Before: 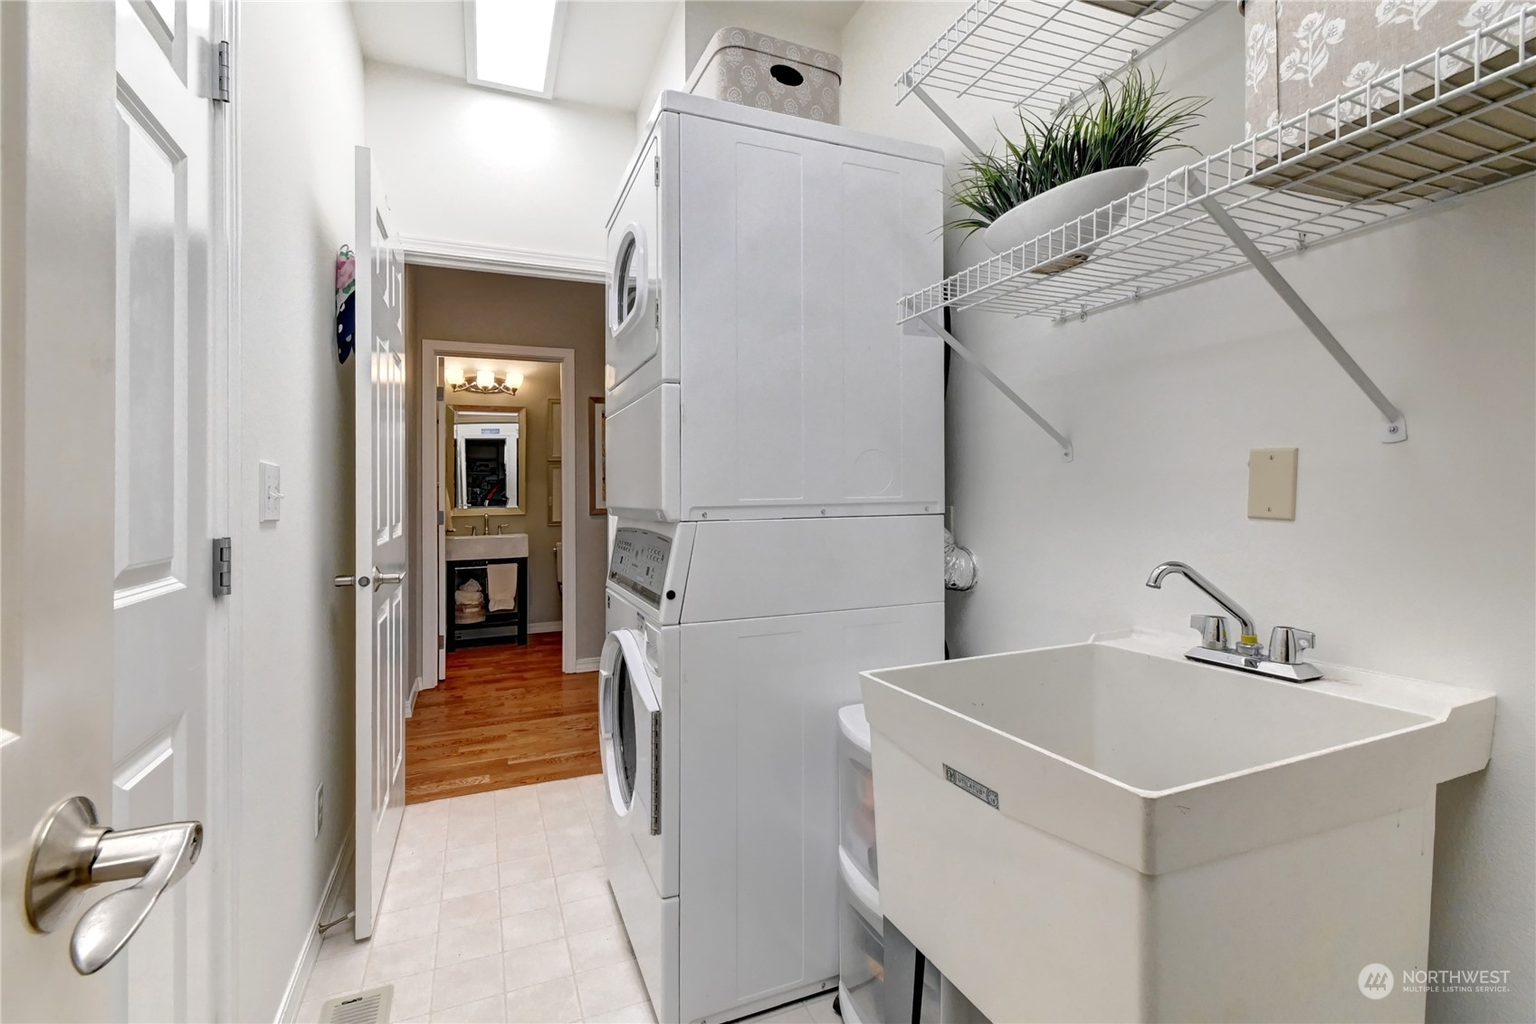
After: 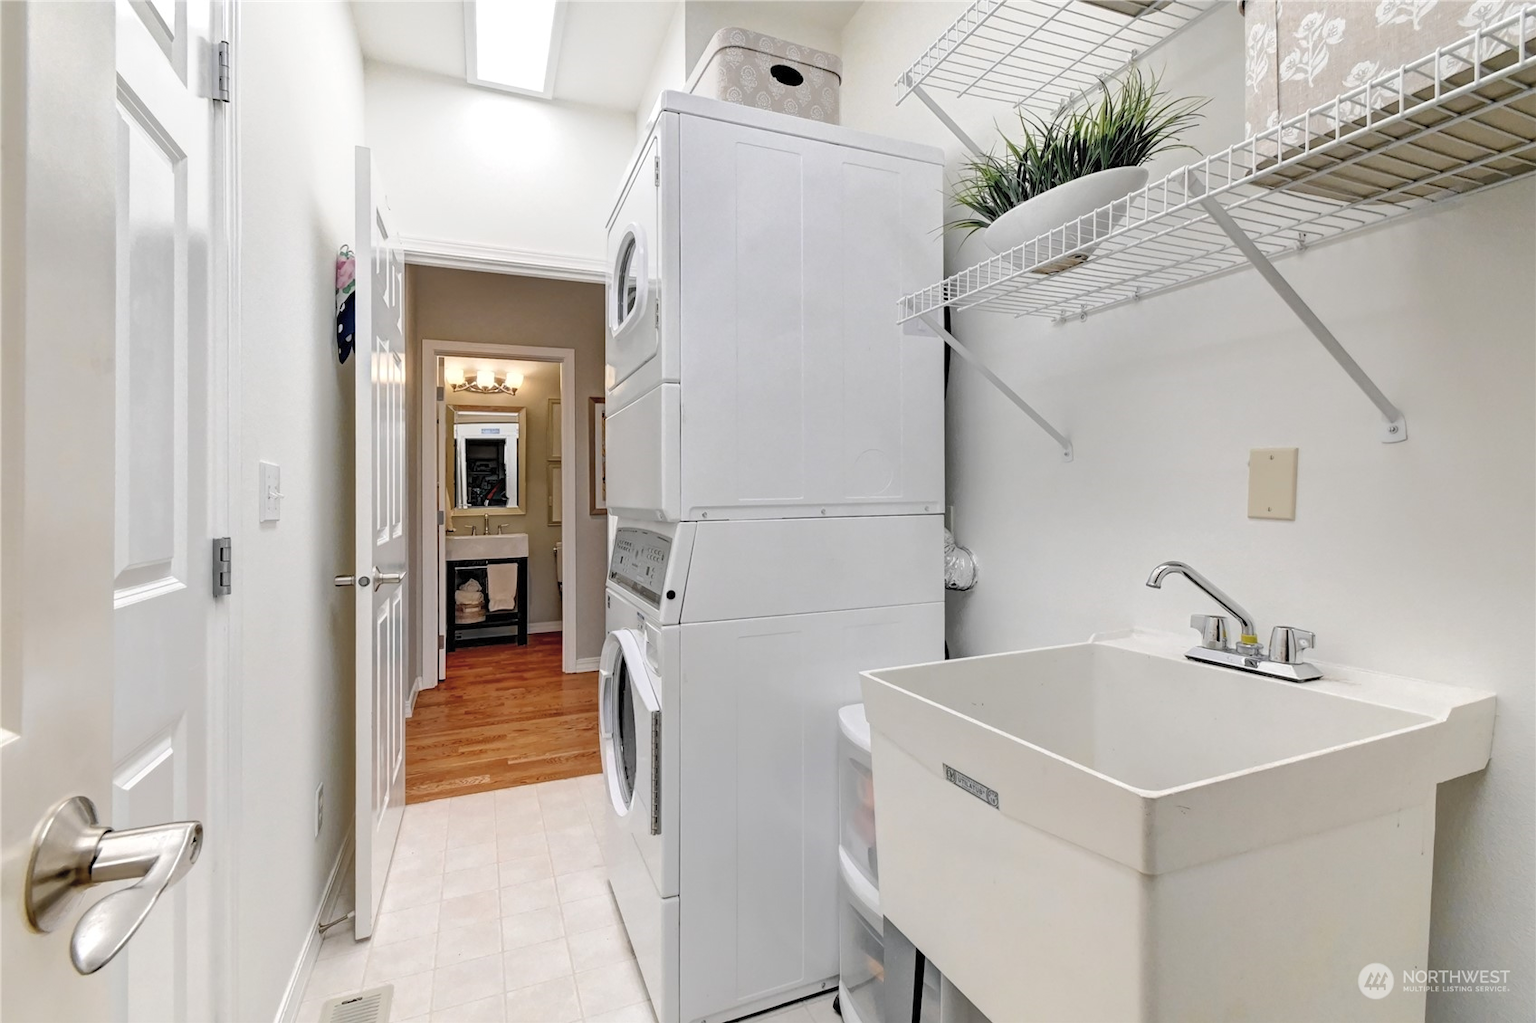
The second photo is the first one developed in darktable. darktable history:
levels: levels [0, 0.51, 1]
contrast brightness saturation: brightness 0.15
